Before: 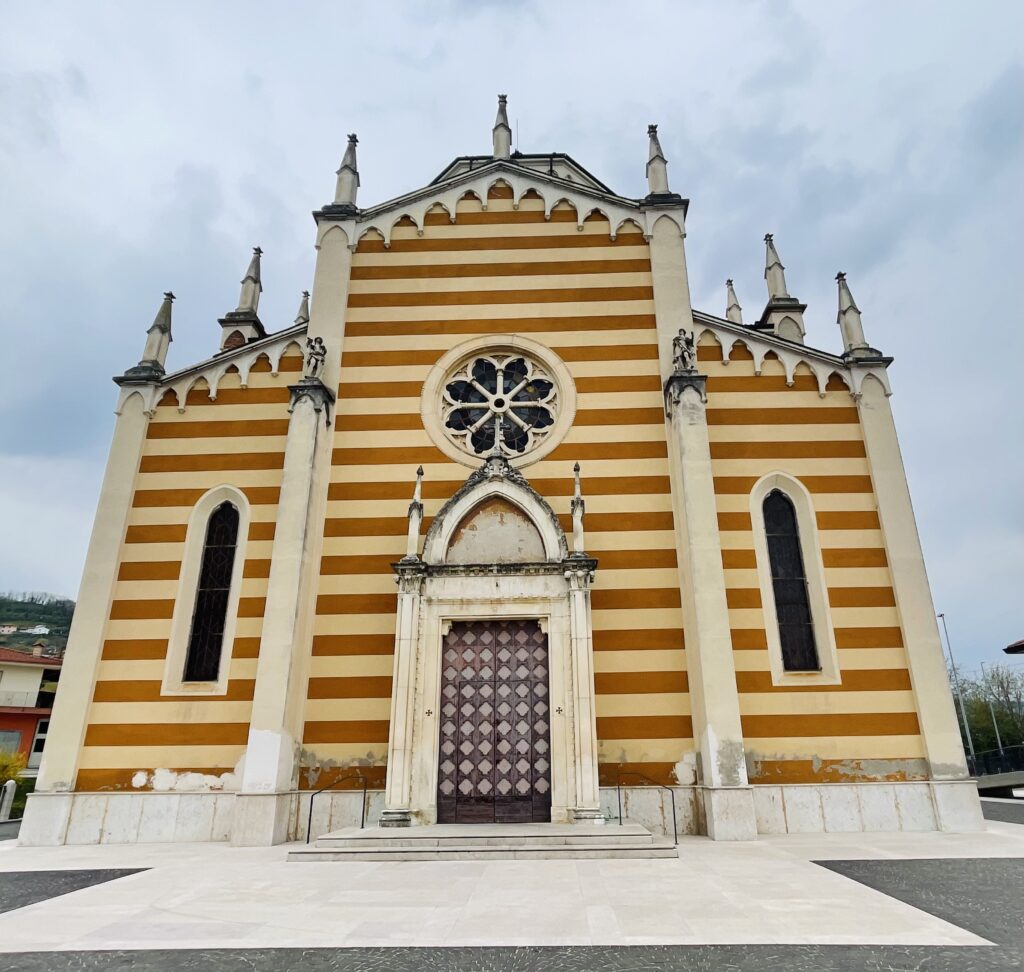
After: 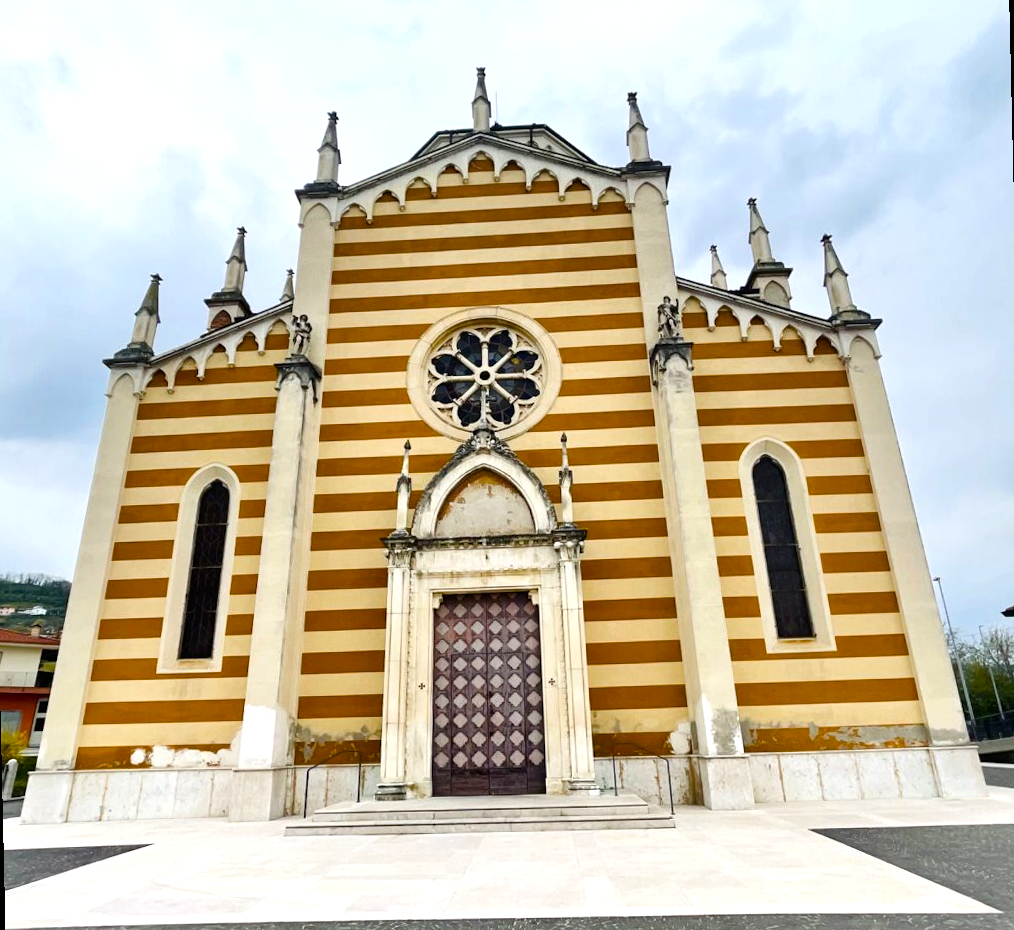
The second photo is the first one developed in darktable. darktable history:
color balance rgb: perceptual saturation grading › mid-tones 6.33%, perceptual saturation grading › shadows 72.44%, perceptual brilliance grading › highlights 11.59%, contrast 5.05%
rotate and perspective: rotation -1.32°, lens shift (horizontal) -0.031, crop left 0.015, crop right 0.985, crop top 0.047, crop bottom 0.982
